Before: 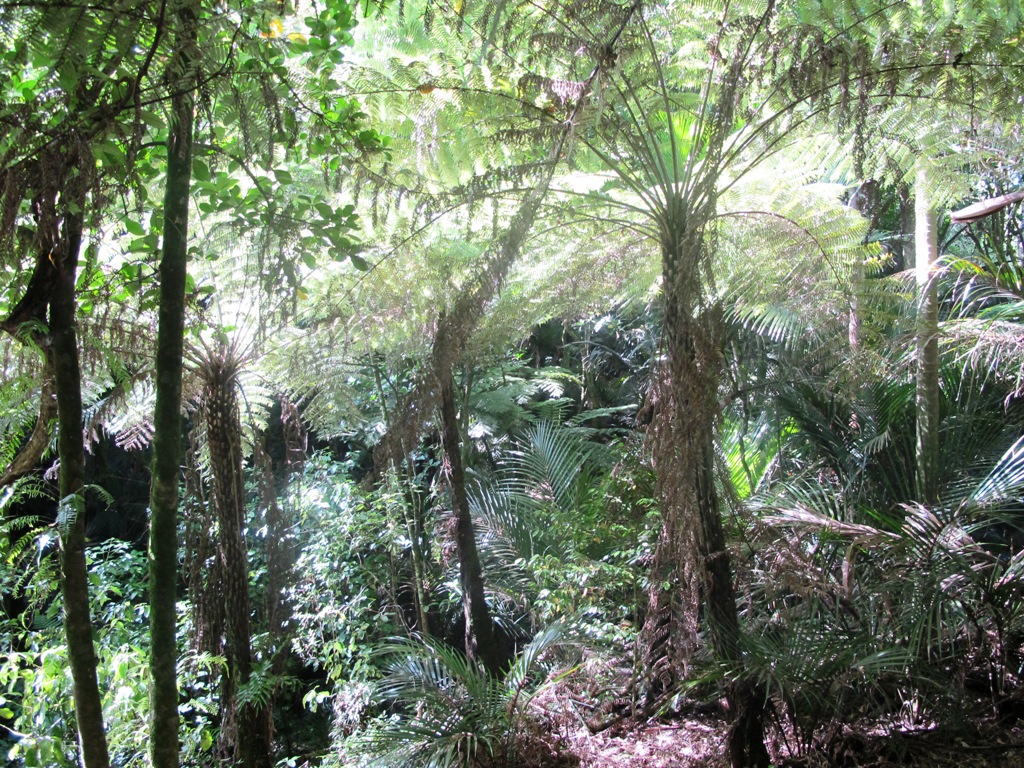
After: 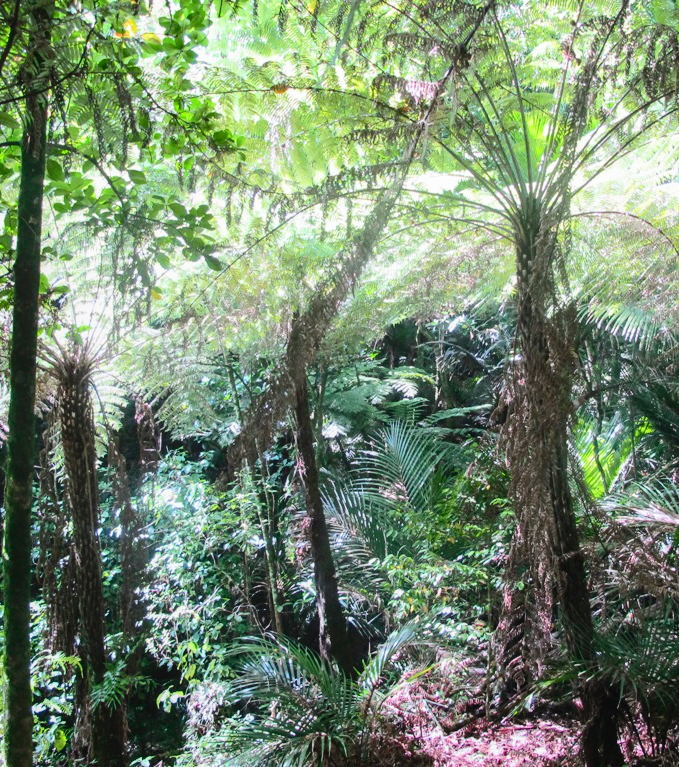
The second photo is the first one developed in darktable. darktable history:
tone curve: curves: ch0 [(0, 0) (0.126, 0.086) (0.338, 0.307) (0.494, 0.531) (0.703, 0.762) (1, 1)]; ch1 [(0, 0) (0.346, 0.324) (0.45, 0.426) (0.5, 0.5) (0.522, 0.517) (0.55, 0.578) (1, 1)]; ch2 [(0, 0) (0.44, 0.424) (0.501, 0.499) (0.554, 0.554) (0.622, 0.667) (0.707, 0.746) (1, 1)], color space Lab, independent channels, preserve colors none
crop and rotate: left 14.338%, right 19.274%
local contrast: detail 109%
